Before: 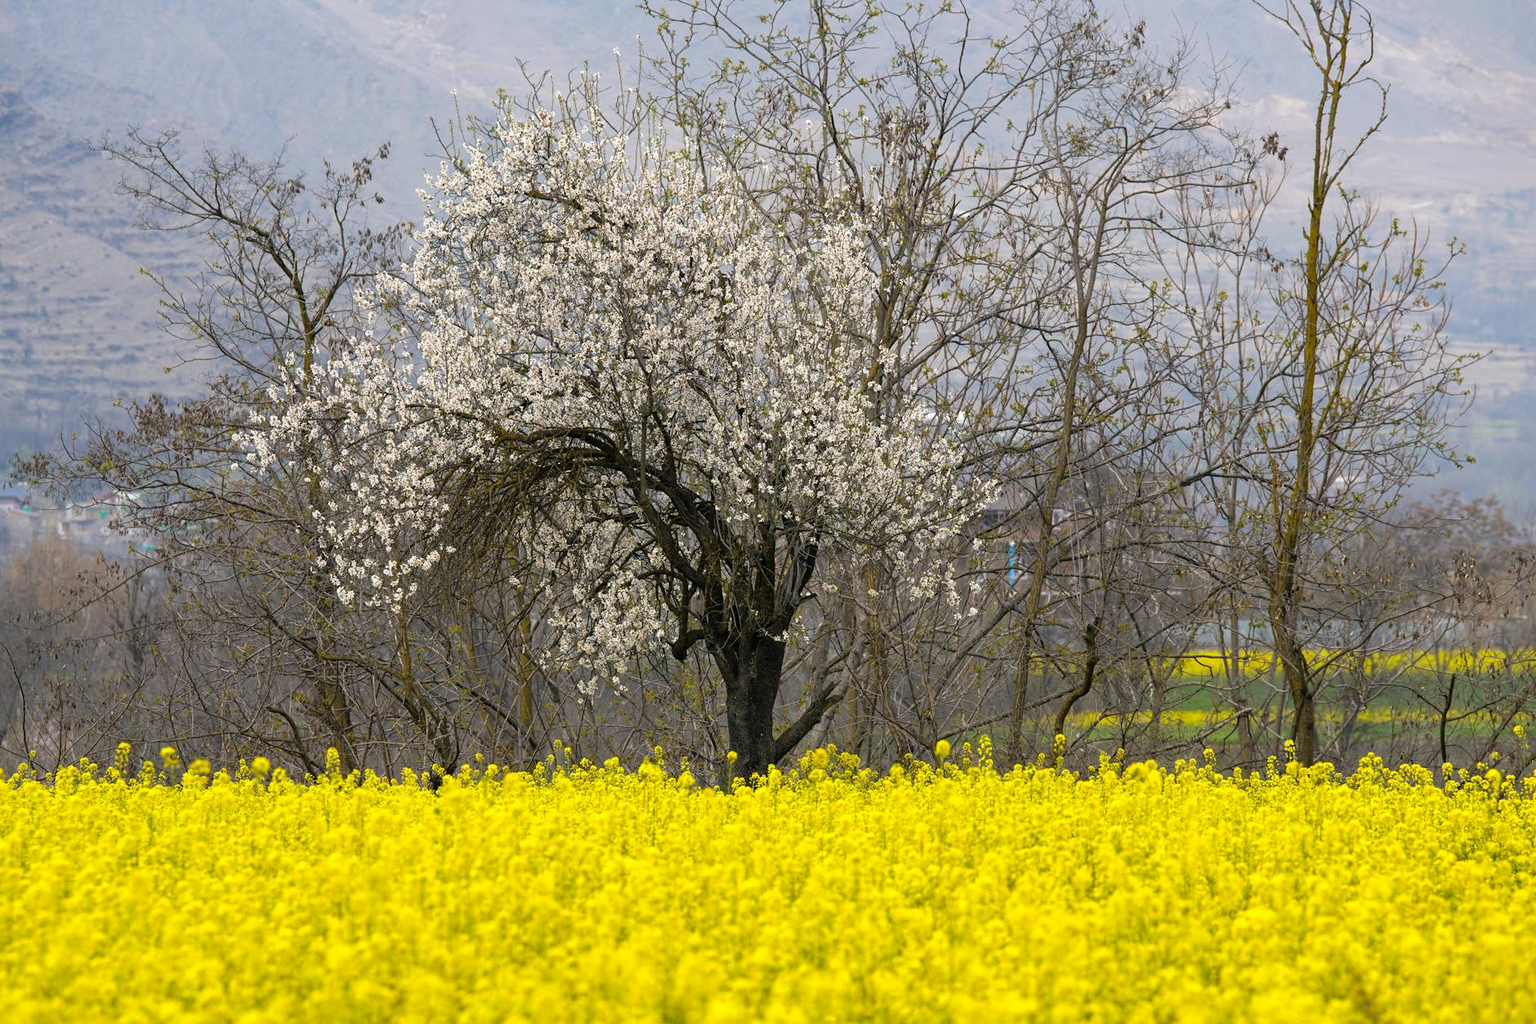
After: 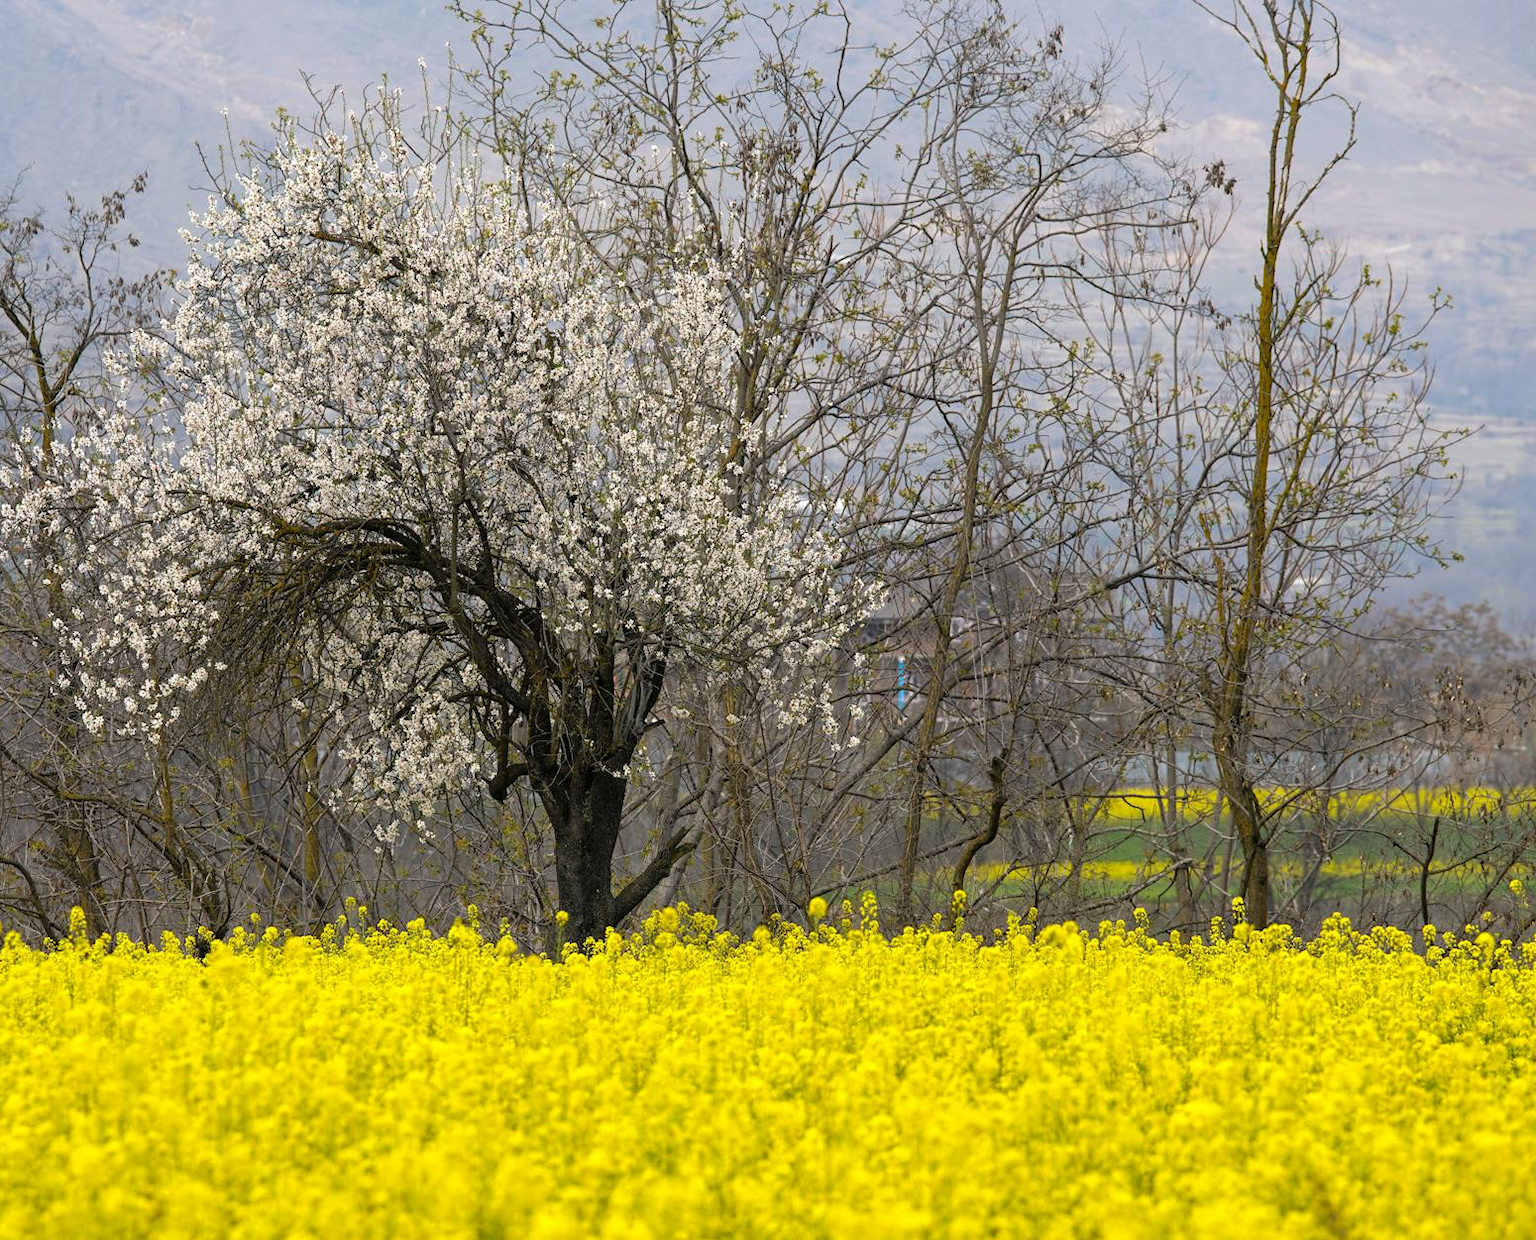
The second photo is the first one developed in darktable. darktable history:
crop: left 17.536%, bottom 0.043%
